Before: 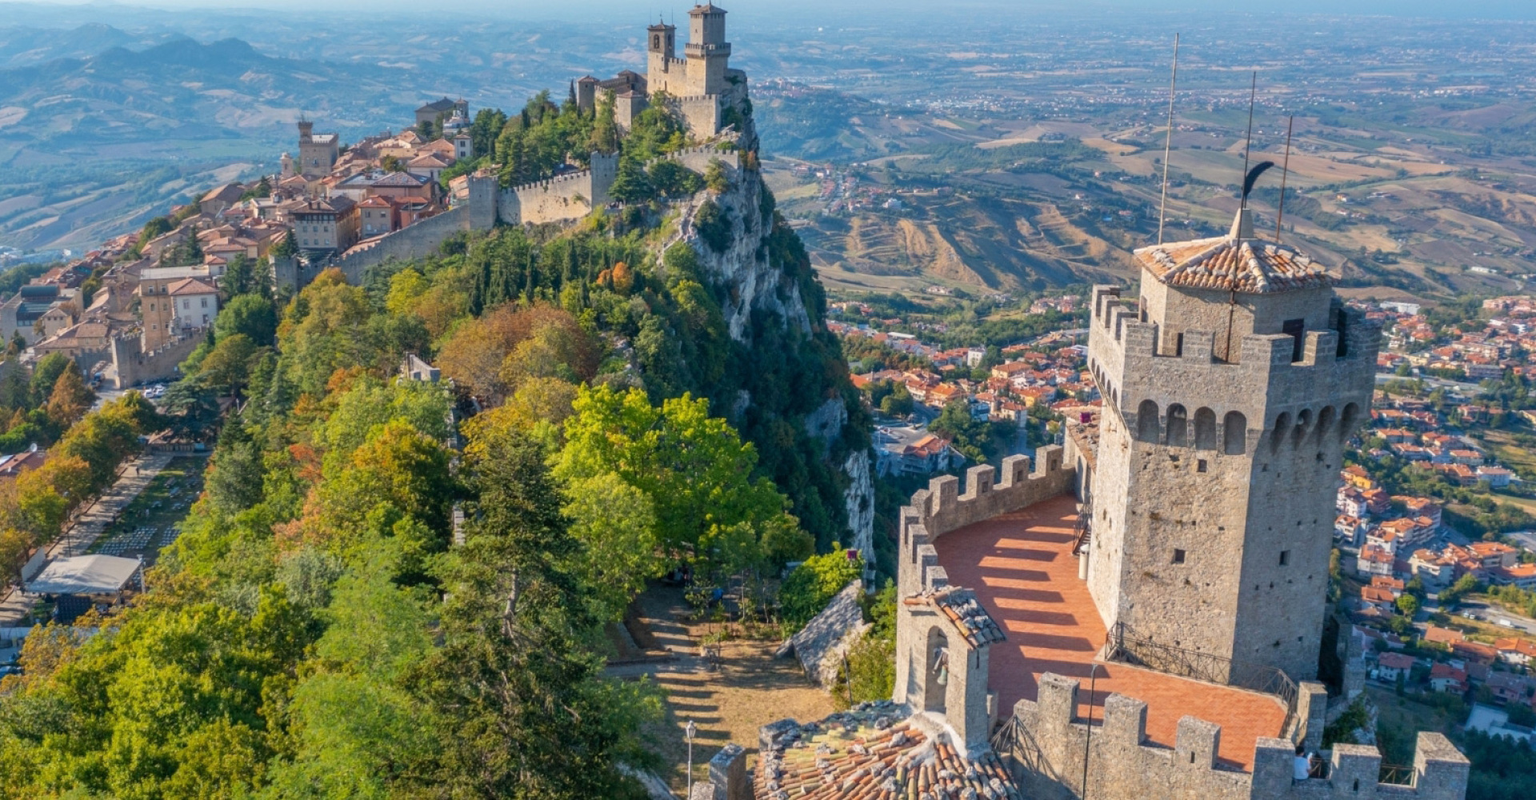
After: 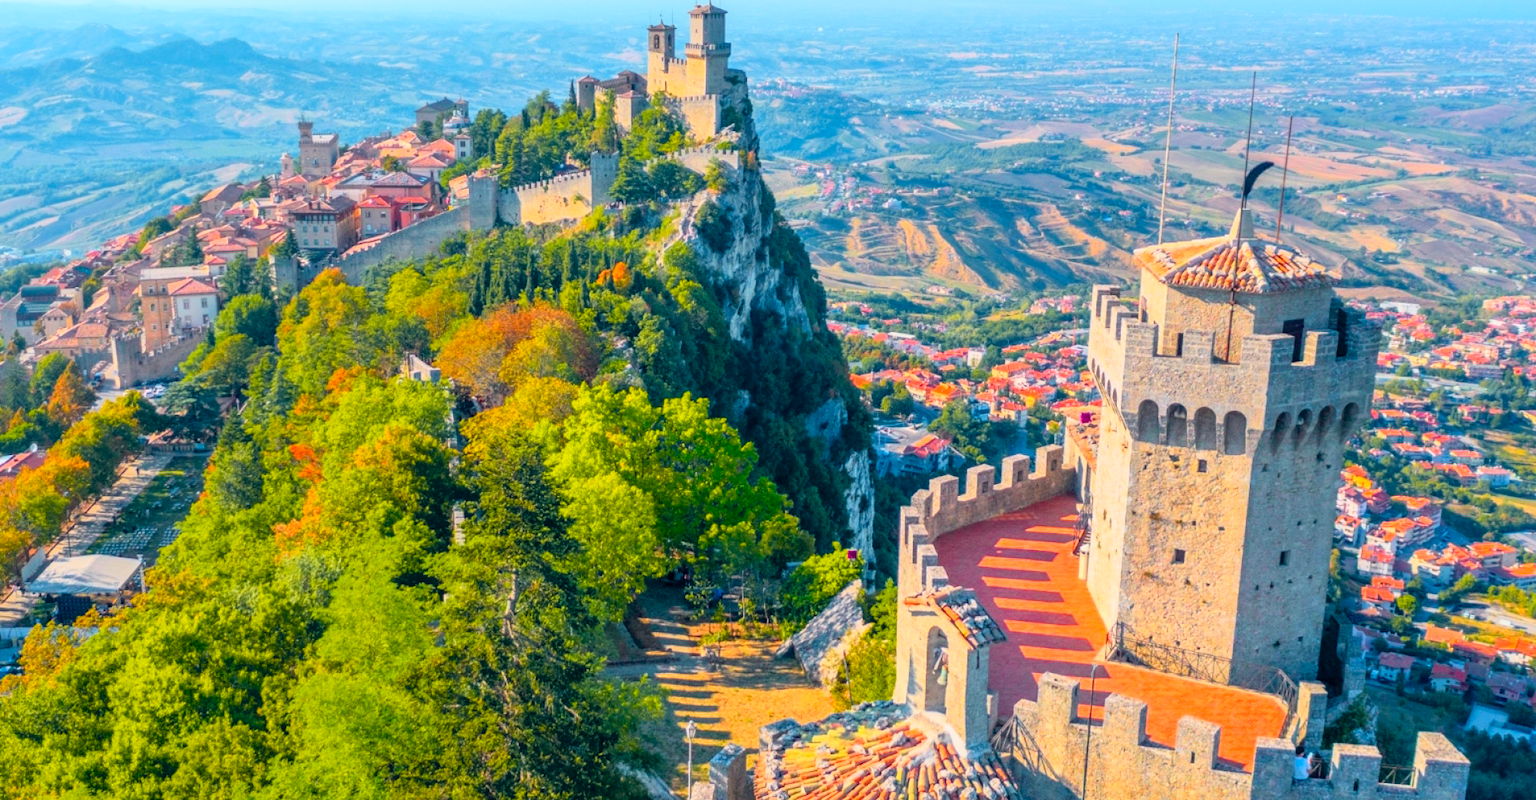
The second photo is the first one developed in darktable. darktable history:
tone curve: curves: ch0 [(0, 0.005) (0.103, 0.097) (0.18, 0.22) (0.378, 0.482) (0.504, 0.631) (0.663, 0.801) (0.834, 0.914) (1, 0.971)]; ch1 [(0, 0) (0.172, 0.123) (0.324, 0.253) (0.396, 0.388) (0.478, 0.461) (0.499, 0.498) (0.522, 0.528) (0.604, 0.692) (0.704, 0.818) (1, 1)]; ch2 [(0, 0) (0.411, 0.424) (0.496, 0.5) (0.515, 0.519) (0.555, 0.585) (0.628, 0.703) (1, 1)], color space Lab, independent channels, preserve colors none
color balance rgb: shadows lift › chroma 2.018%, shadows lift › hue 247.68°, global offset › chroma 0.094%, global offset › hue 252.48°, linear chroma grading › global chroma 15.443%, perceptual saturation grading › global saturation 30.243%
